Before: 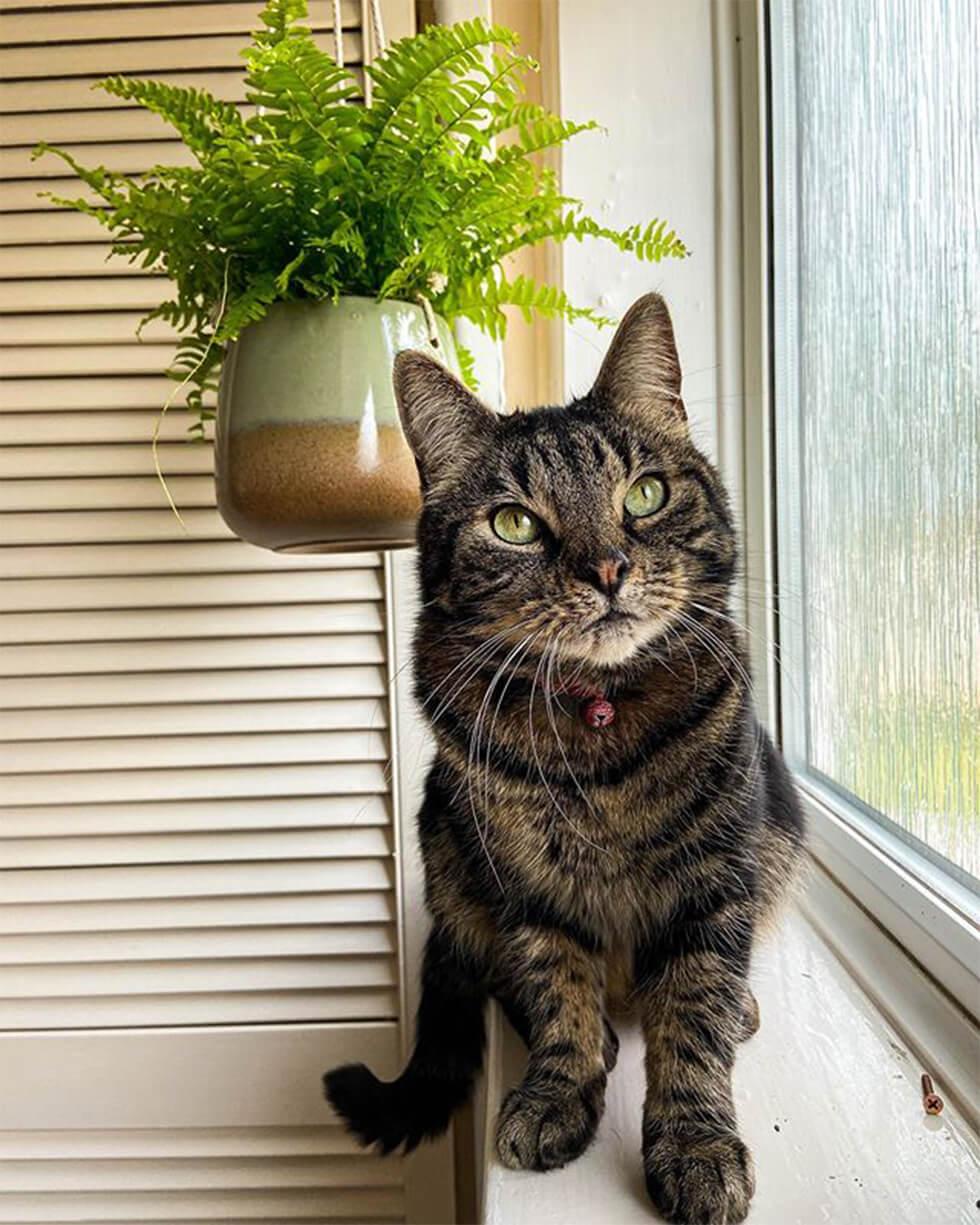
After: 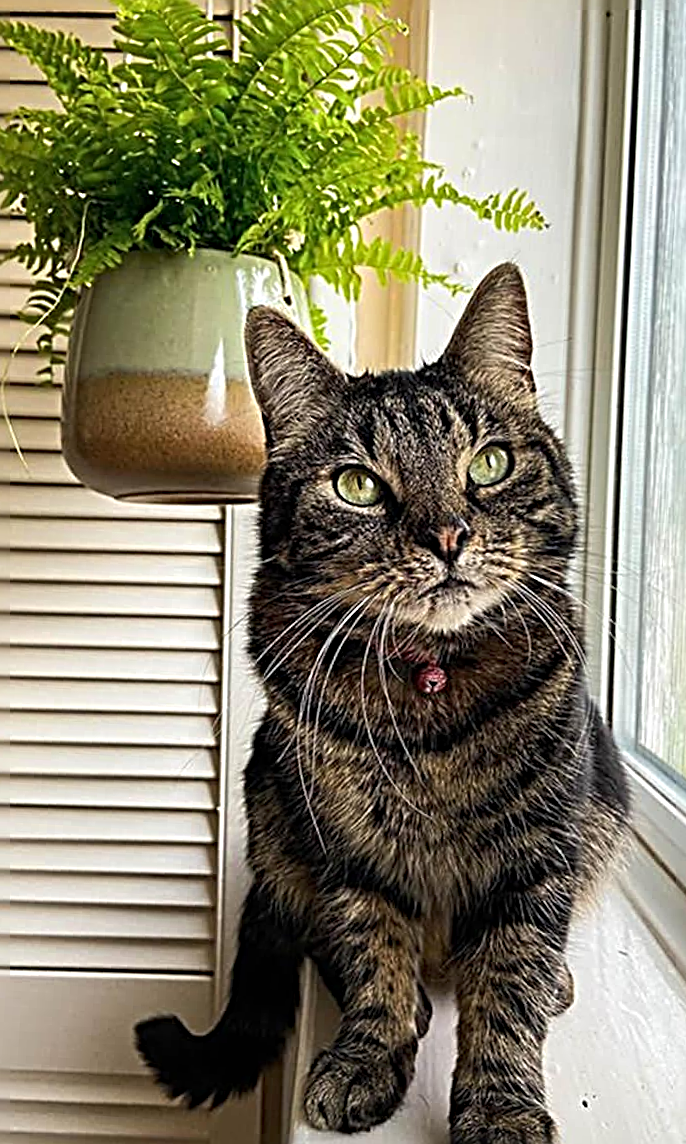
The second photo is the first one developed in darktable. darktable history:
crop and rotate: angle -3.27°, left 14.277%, top 0.028%, right 10.766%, bottom 0.028%
sharpen: radius 3.69, amount 0.928
